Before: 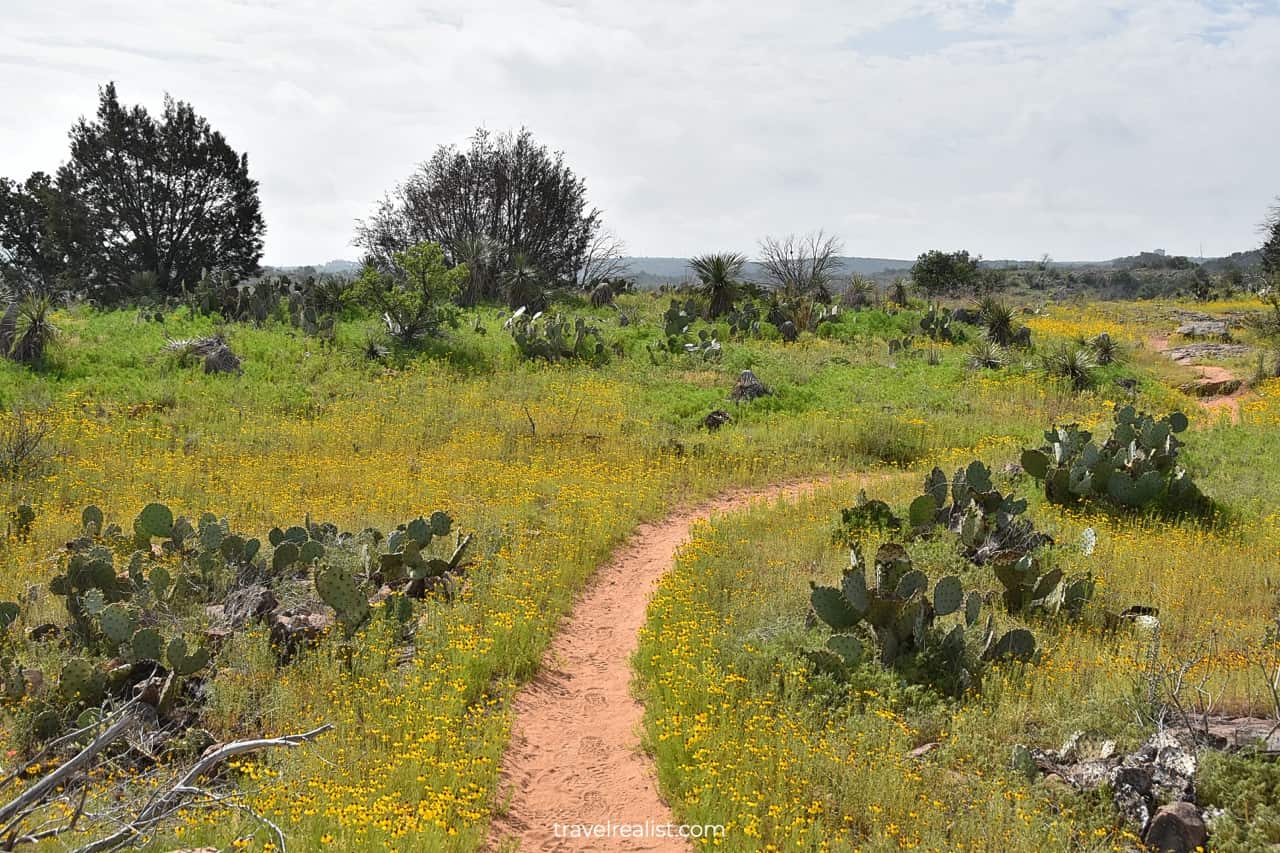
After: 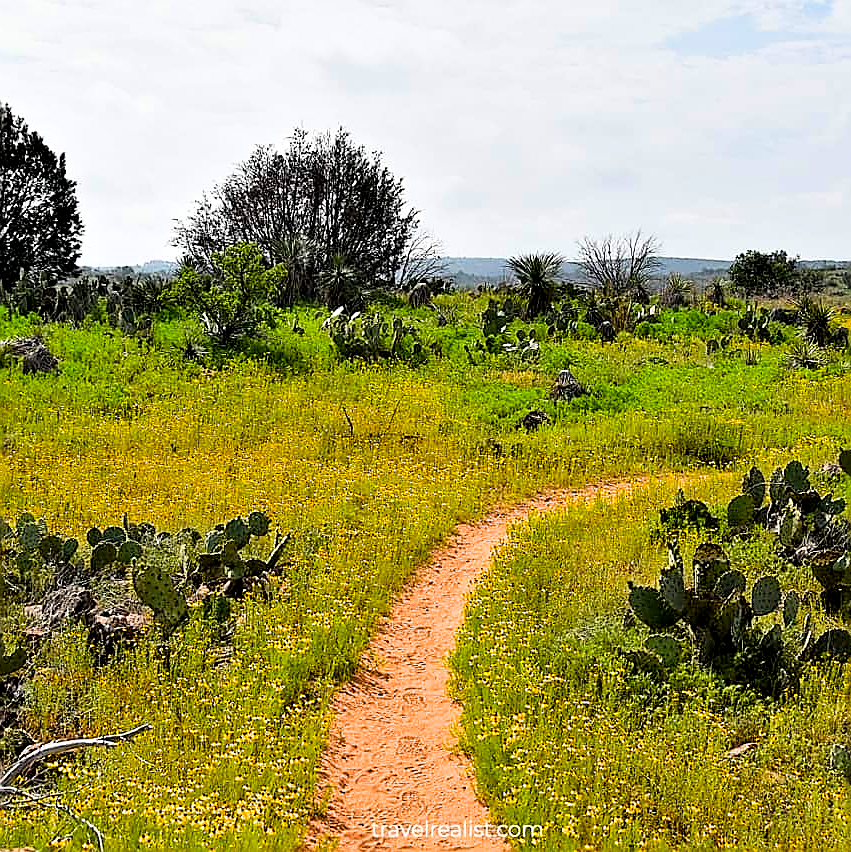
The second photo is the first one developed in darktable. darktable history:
color correction: highlights b* 0.065, saturation 1.36
crop and rotate: left 14.287%, right 19.222%
exposure: black level correction 0.001, compensate exposure bias true, compensate highlight preservation false
color balance rgb: linear chroma grading › global chroma 14.861%, perceptual saturation grading › global saturation 17.338%
local contrast: highlights 104%, shadows 101%, detail 119%, midtone range 0.2
sharpen: radius 1.381, amount 1.255, threshold 0.615
filmic rgb: middle gray luminance 8.88%, black relative exposure -6.26 EV, white relative exposure 2.72 EV, target black luminance 0%, hardness 4.77, latitude 73.65%, contrast 1.336, shadows ↔ highlights balance 9.95%
